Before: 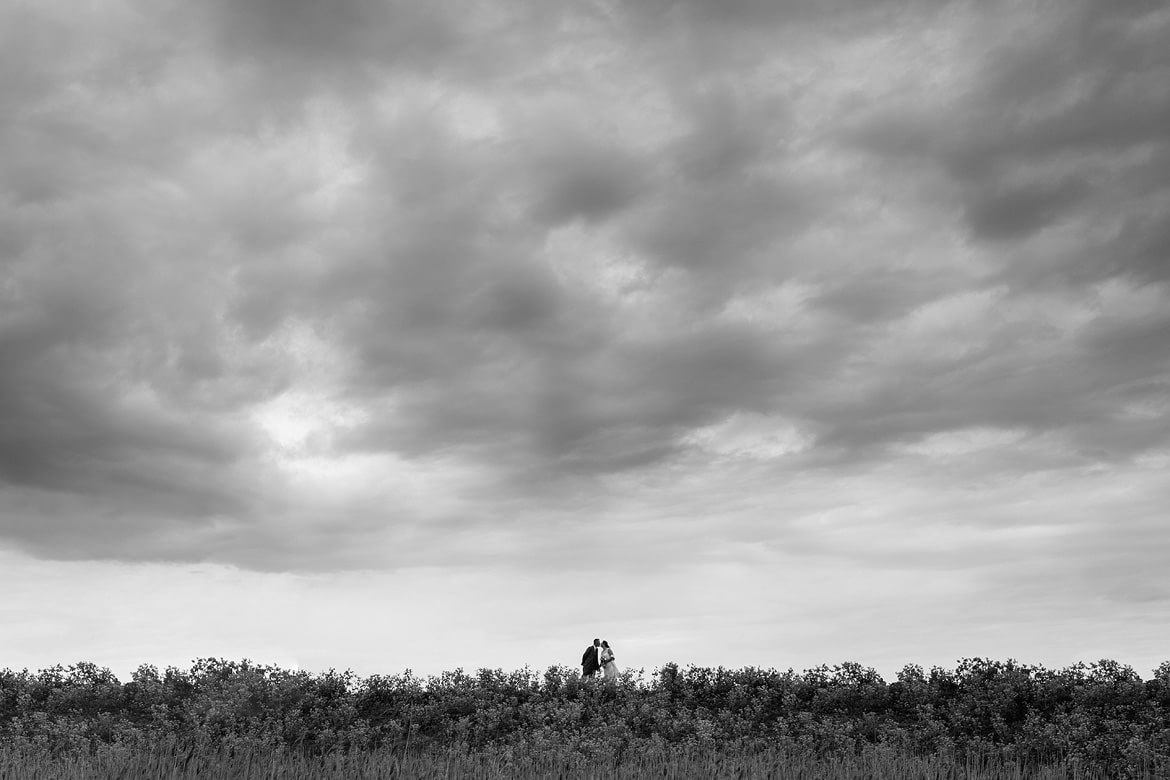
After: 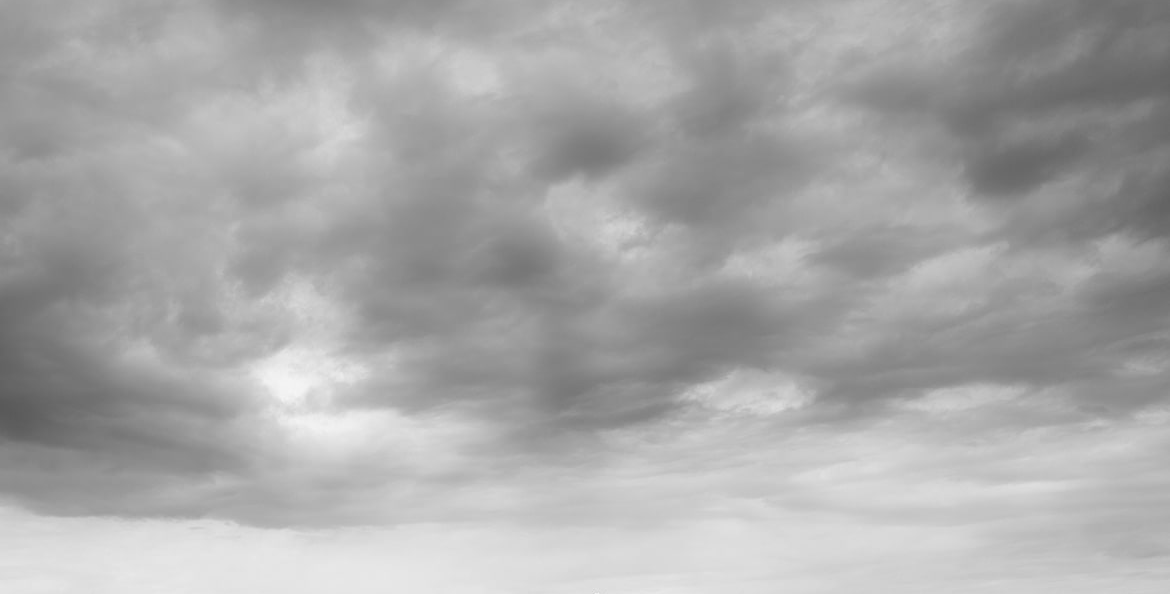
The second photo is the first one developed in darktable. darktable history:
crop: top 5.662%, bottom 18.124%
exposure: black level correction 0.001, compensate highlight preservation false
